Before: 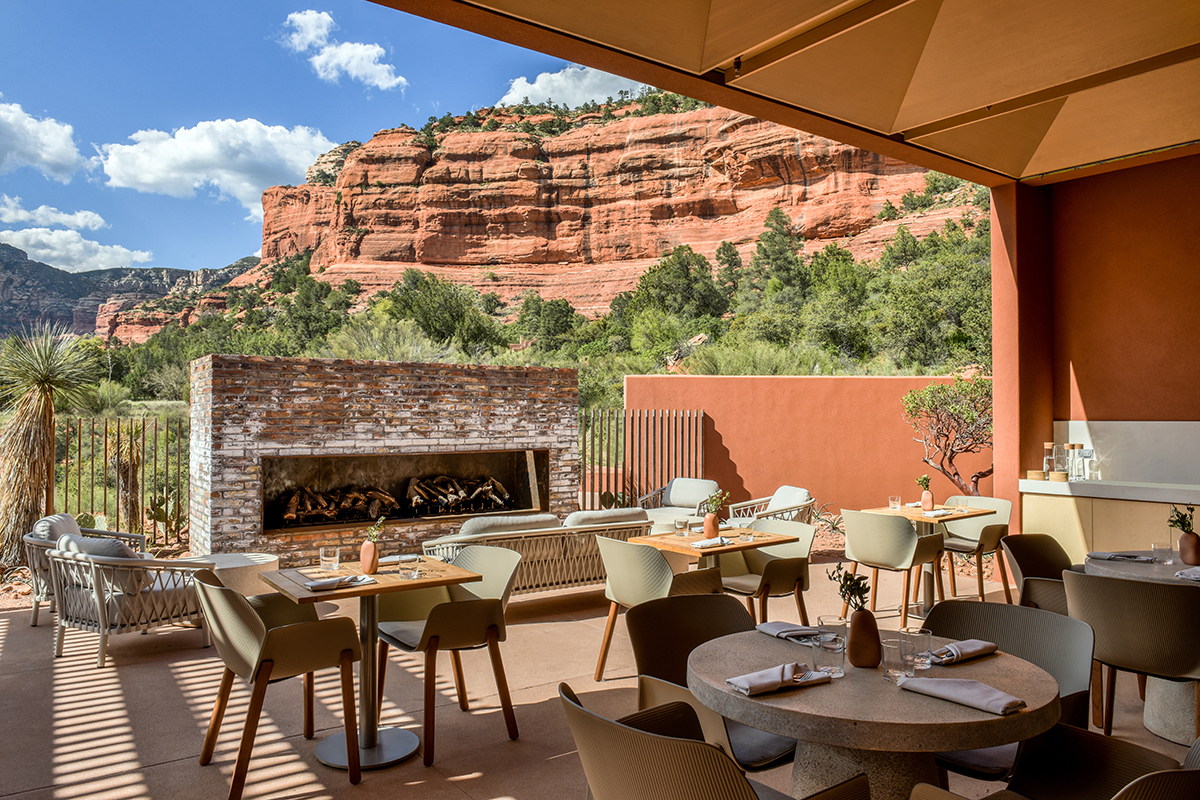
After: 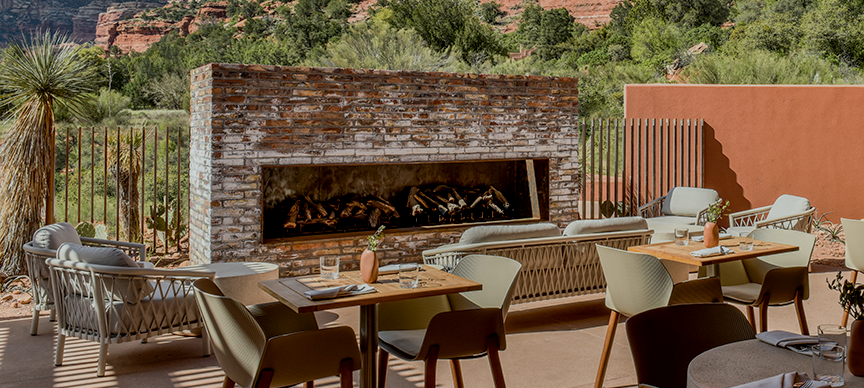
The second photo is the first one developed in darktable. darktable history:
exposure: black level correction 0.009, exposure -0.637 EV, compensate highlight preservation false
crop: top 36.498%, right 27.964%, bottom 14.995%
bloom: on, module defaults
